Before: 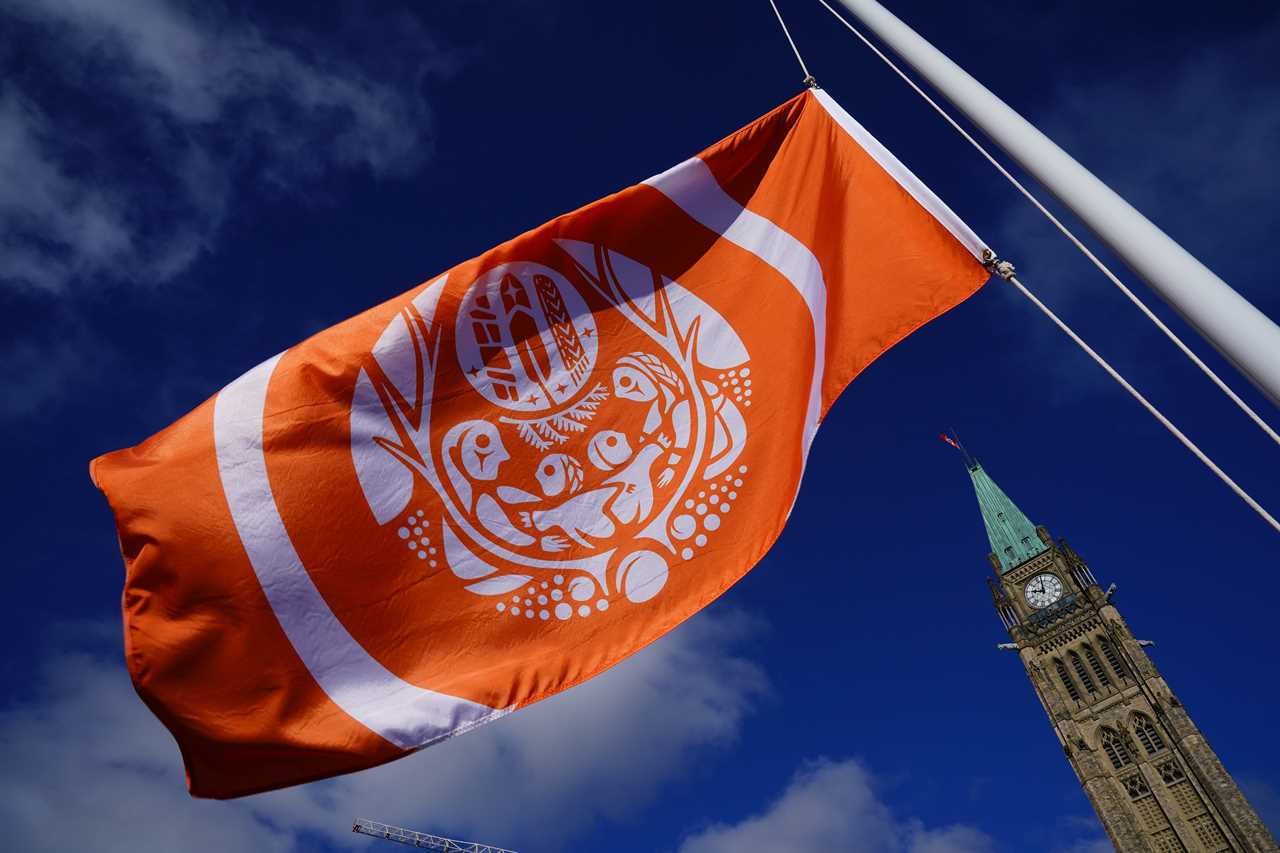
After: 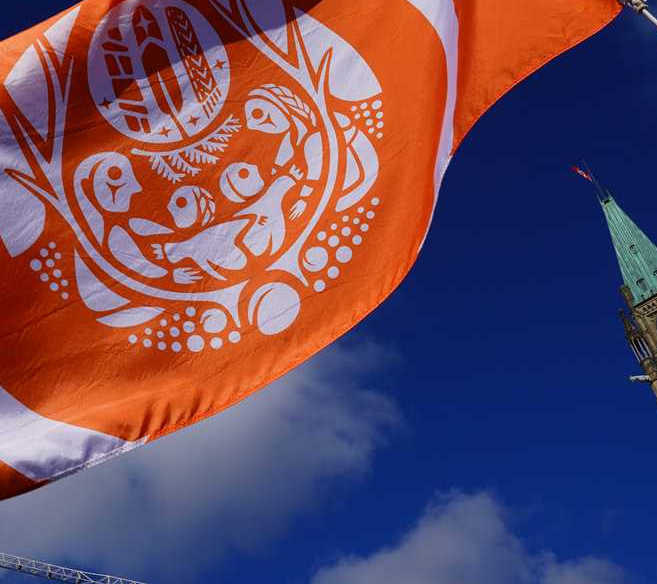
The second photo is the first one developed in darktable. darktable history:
crop and rotate: left 28.822%, top 31.478%, right 19.807%
